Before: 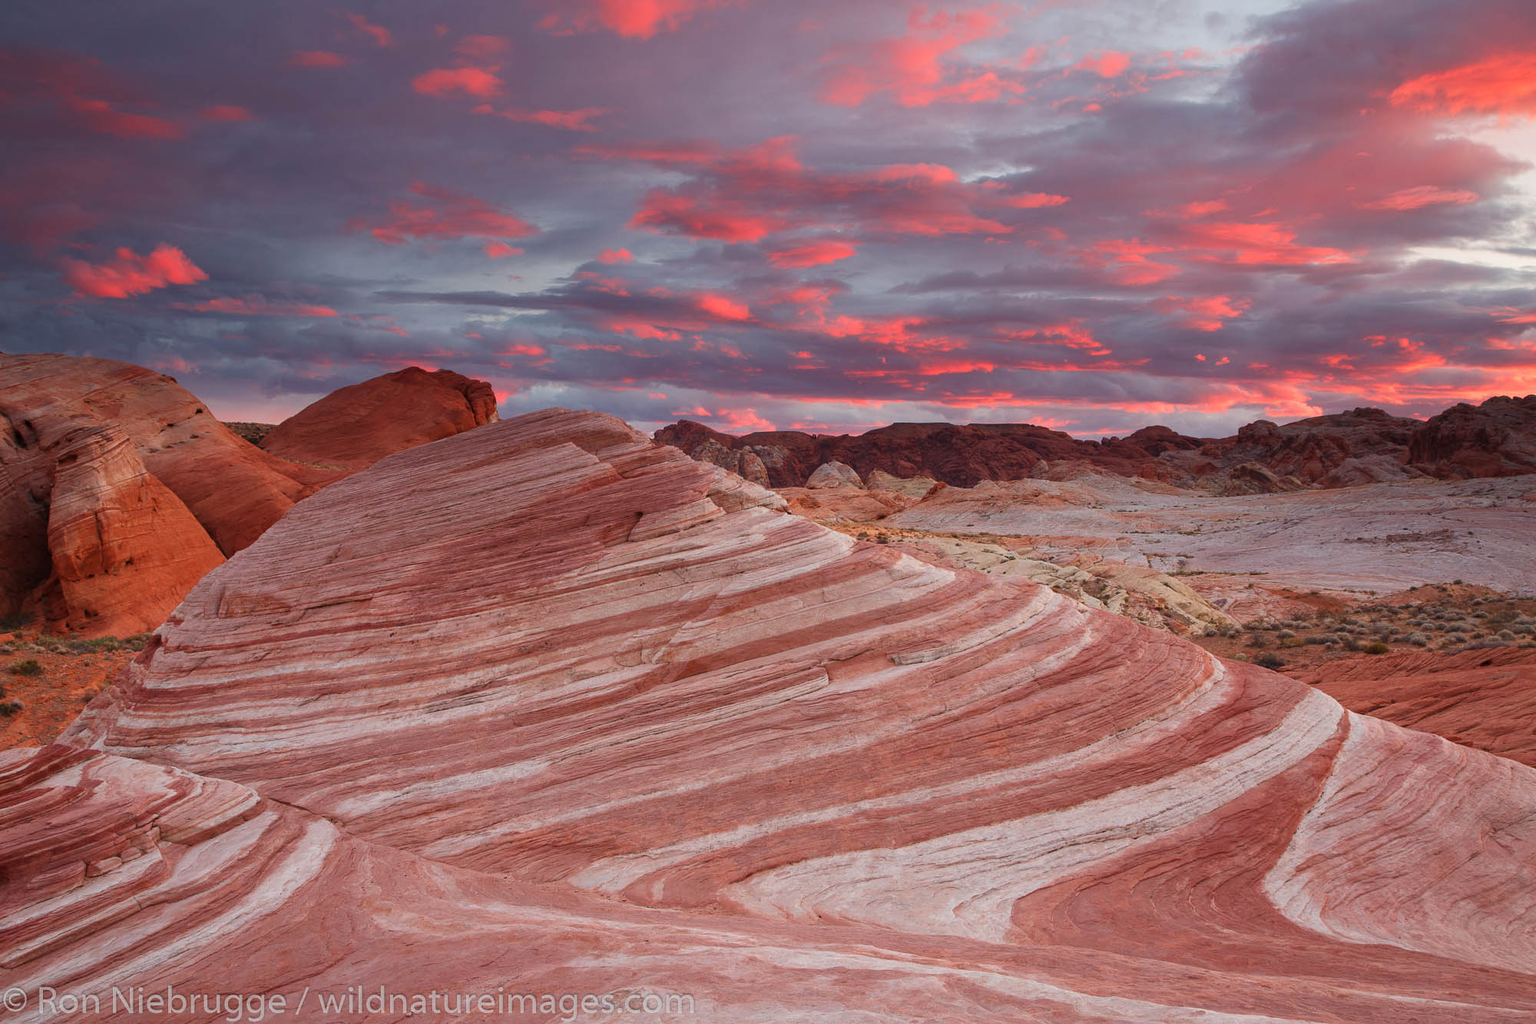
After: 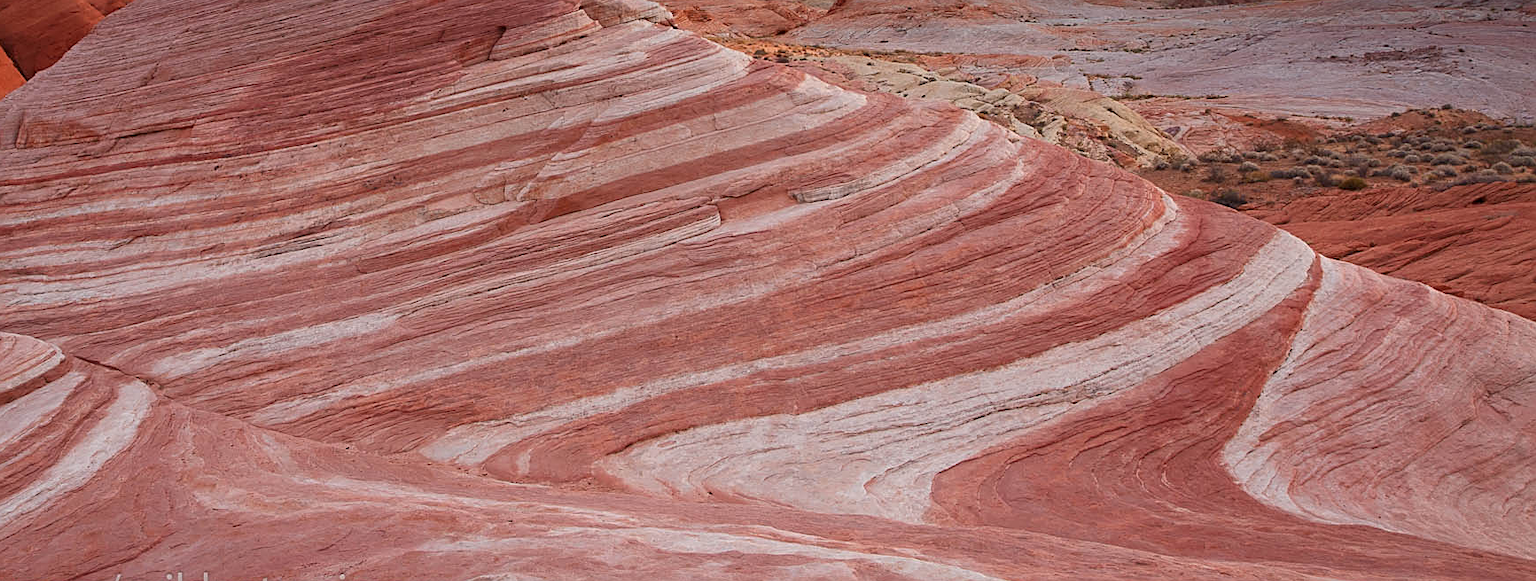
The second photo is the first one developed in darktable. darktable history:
sharpen: on, module defaults
crop and rotate: left 13.313%, top 47.805%, bottom 2.928%
